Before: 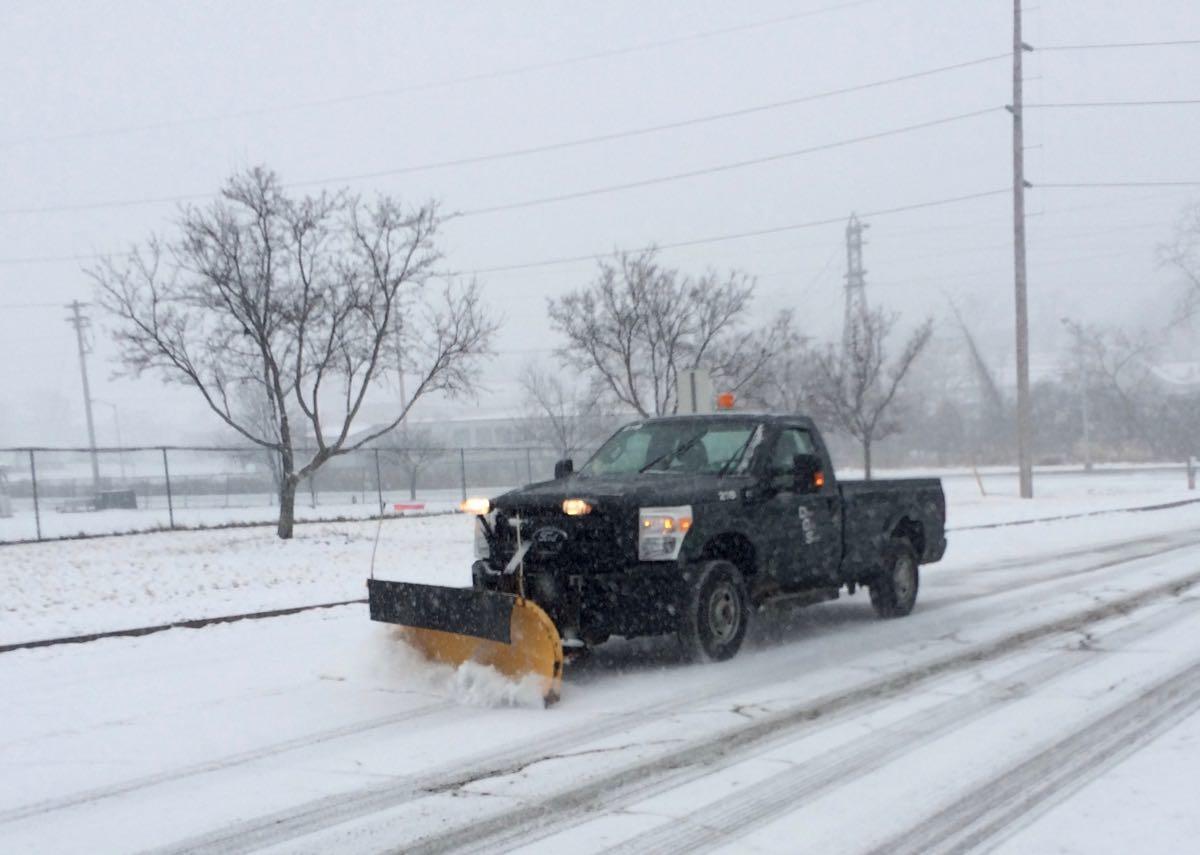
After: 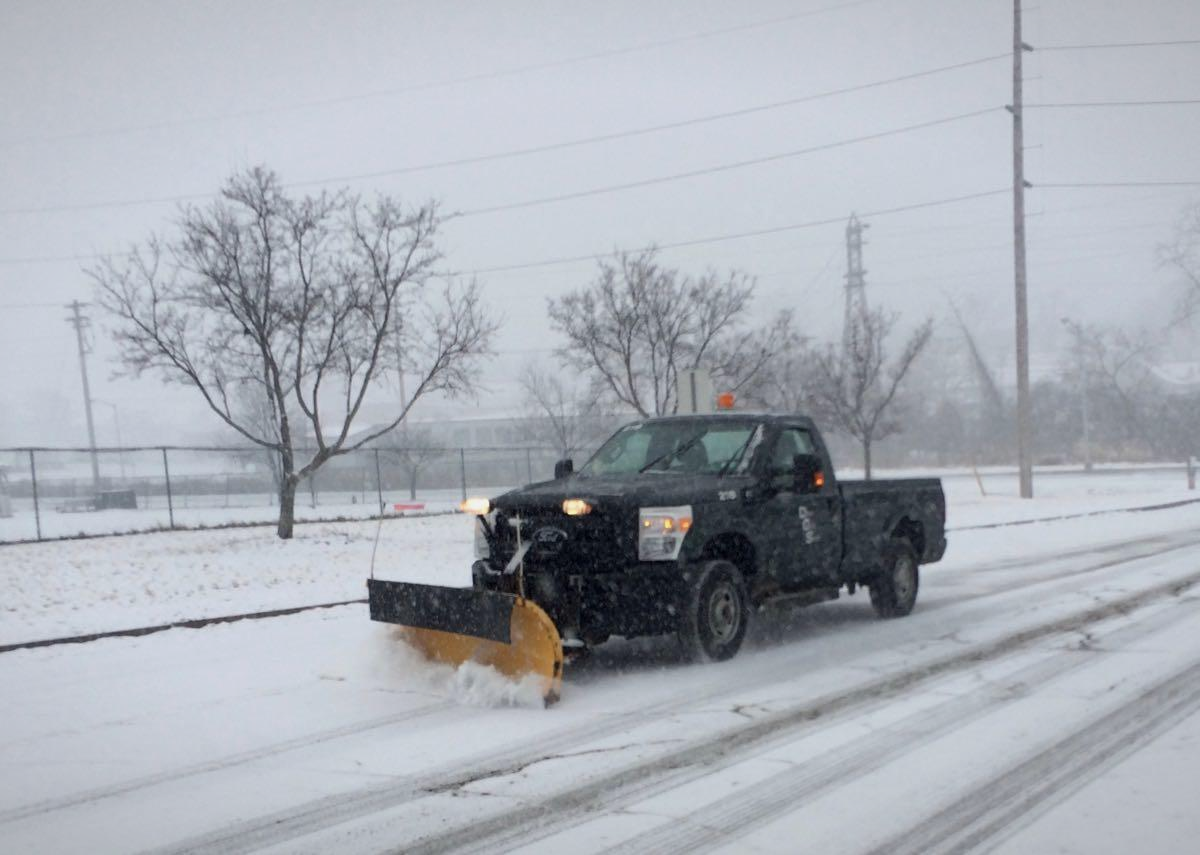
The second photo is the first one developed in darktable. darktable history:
exposure: exposure -0.158 EV, compensate highlight preservation false
vignetting: fall-off start 98.75%, fall-off radius 100.16%, width/height ratio 1.427
